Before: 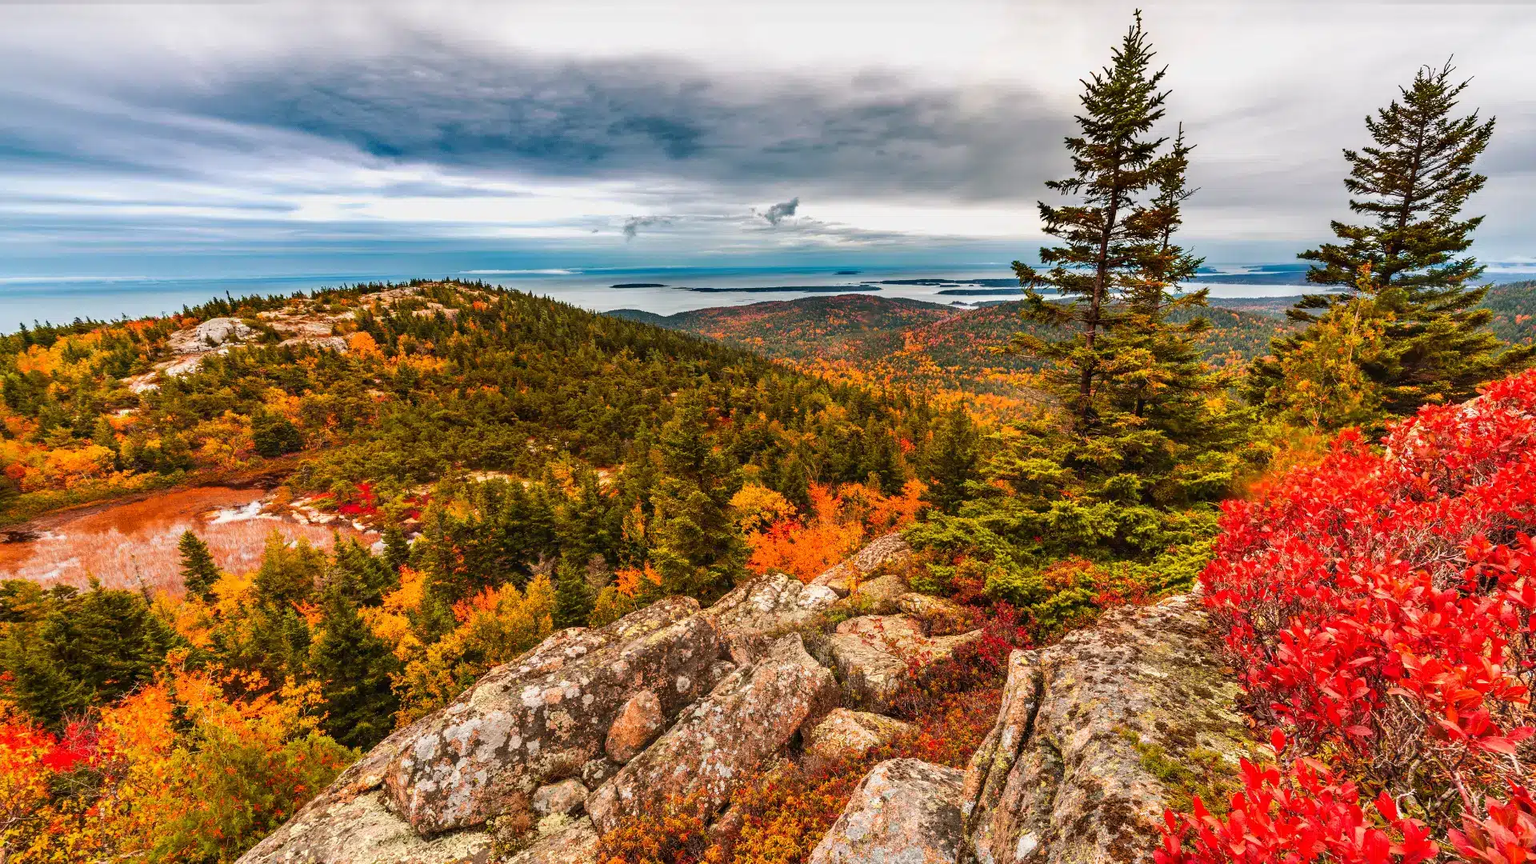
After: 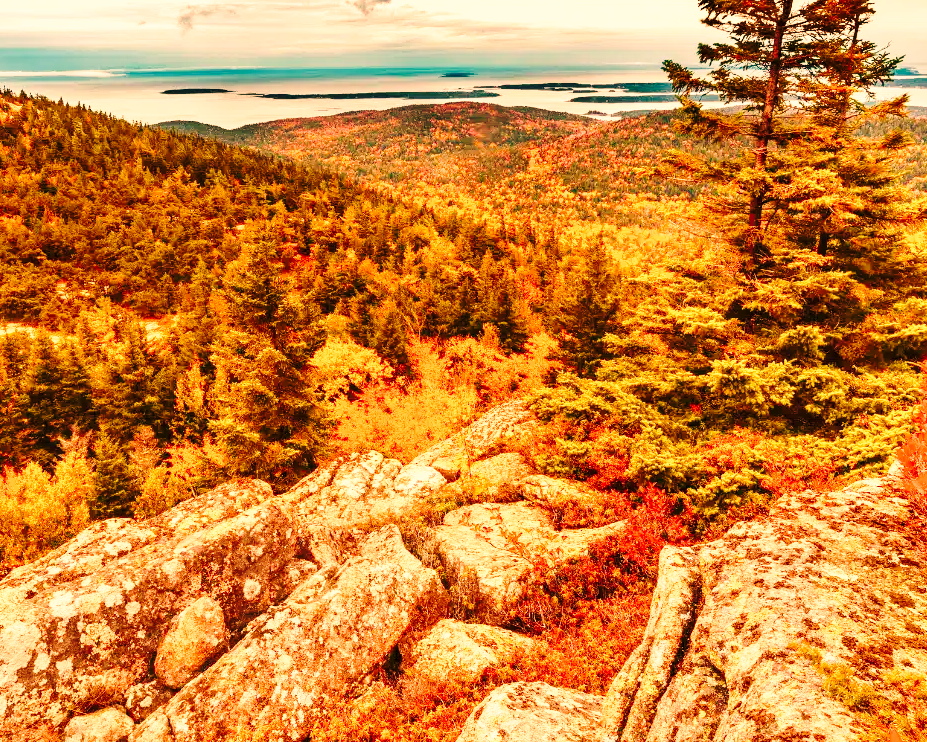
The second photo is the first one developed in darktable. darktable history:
color correction: highlights a* 3.12, highlights b* -1.55, shadows a* -0.101, shadows b* 2.52, saturation 0.98
crop: left 31.379%, top 24.658%, right 20.326%, bottom 6.628%
white balance: red 1.467, blue 0.684
base curve: curves: ch0 [(0, 0) (0.032, 0.037) (0.105, 0.228) (0.435, 0.76) (0.856, 0.983) (1, 1)], preserve colors none
